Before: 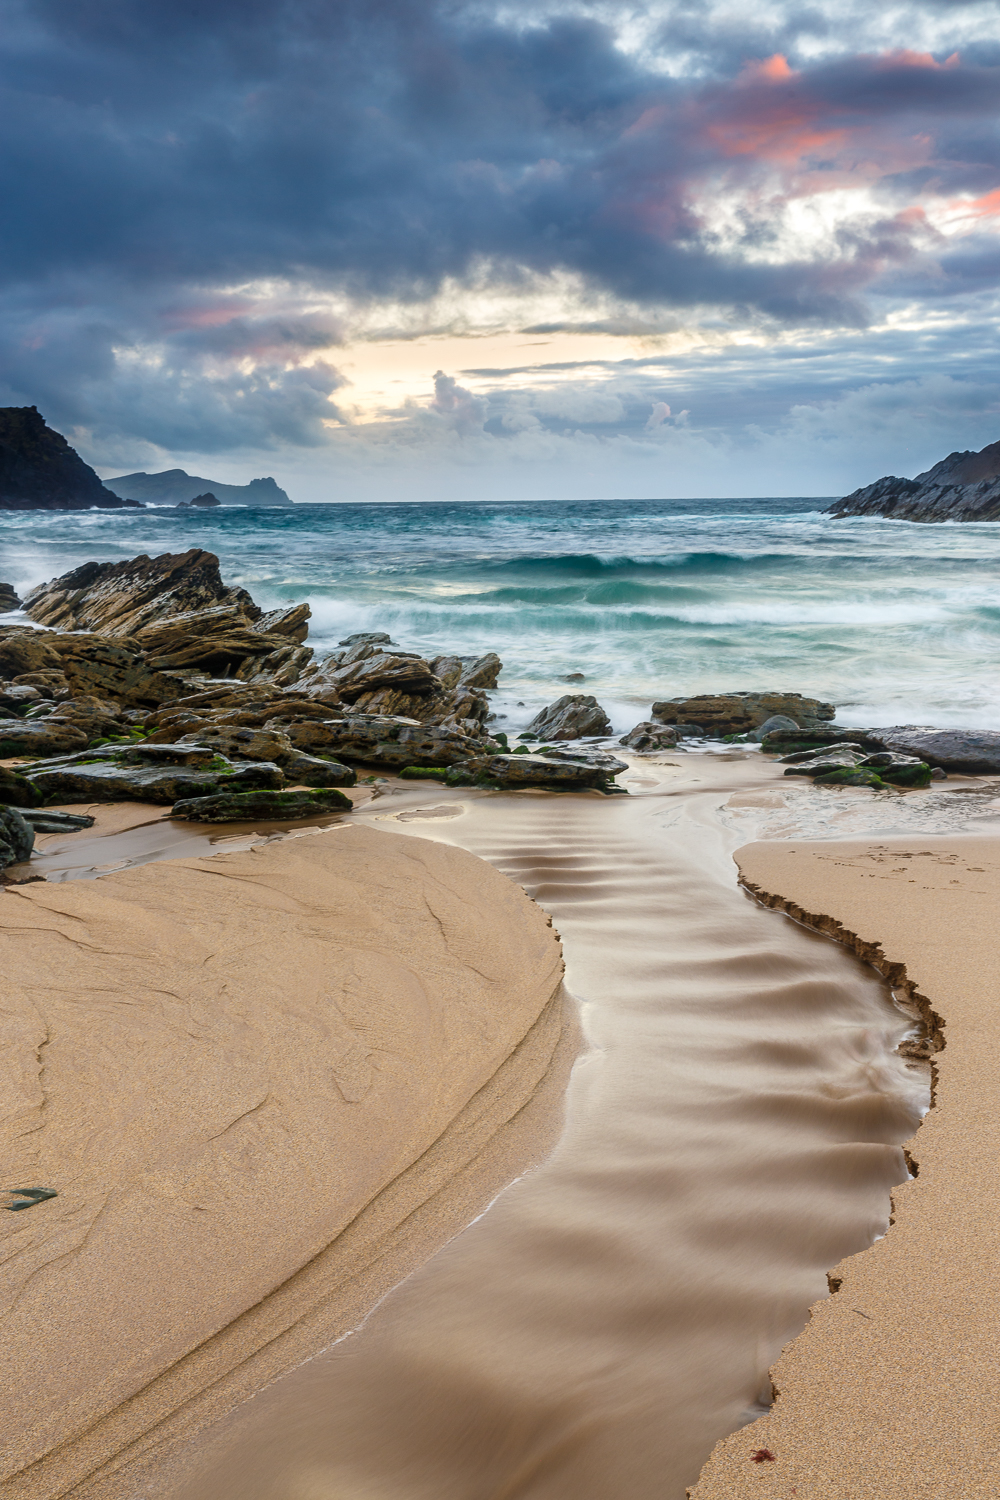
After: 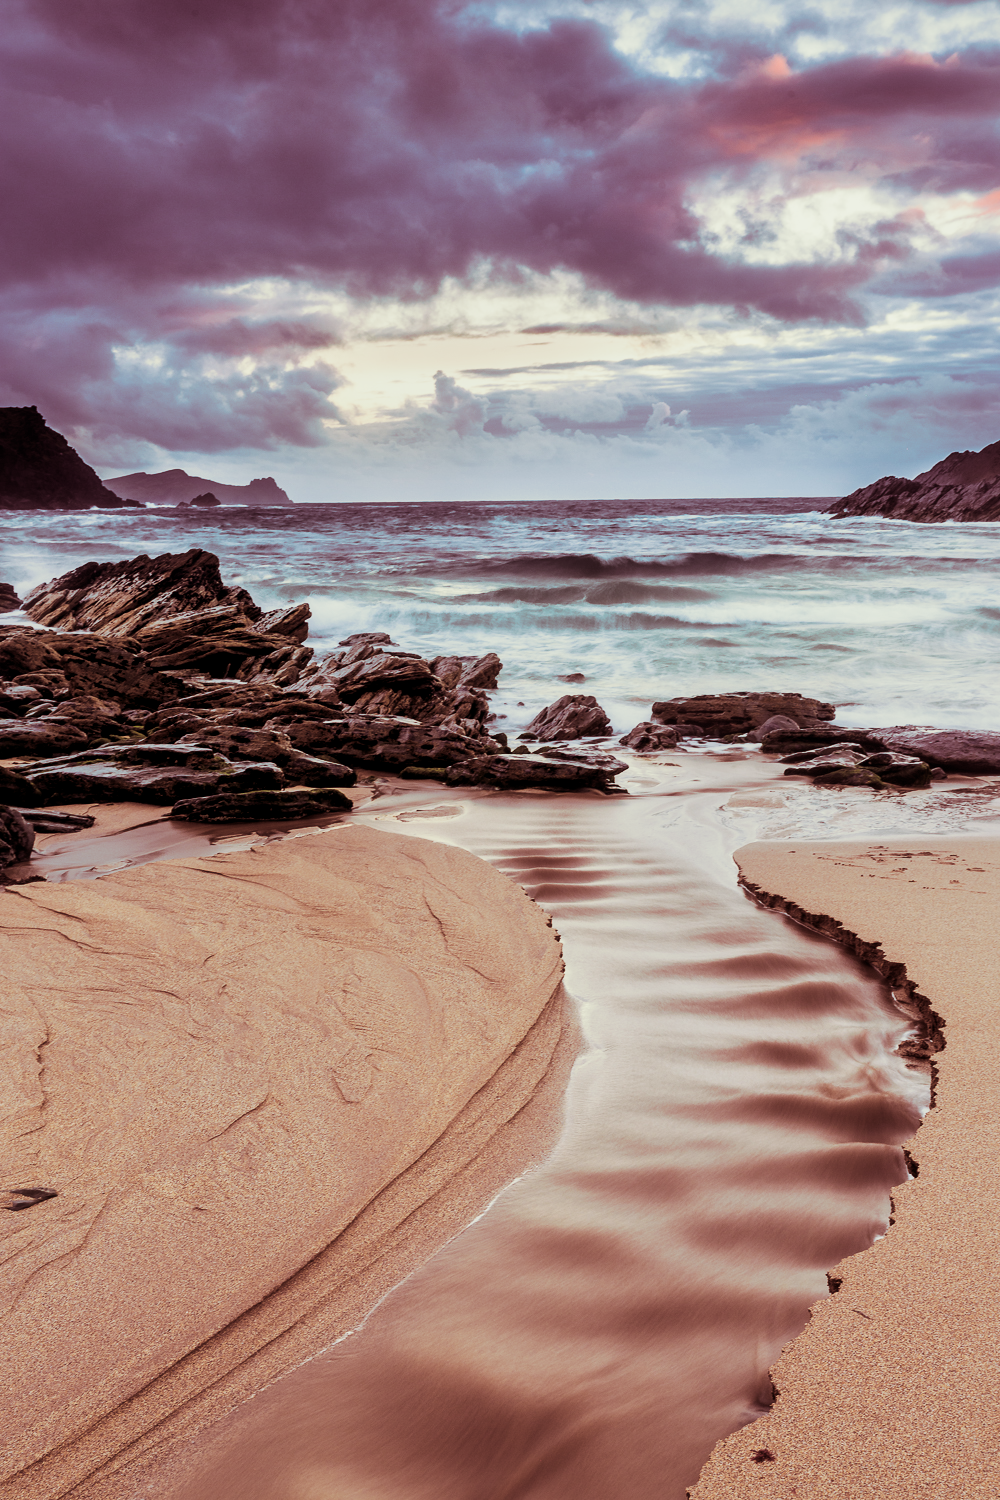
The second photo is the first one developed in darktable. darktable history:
local contrast: mode bilateral grid, contrast 20, coarseness 50, detail 144%, midtone range 0.2
sigmoid: on, module defaults
split-toning: compress 20%
